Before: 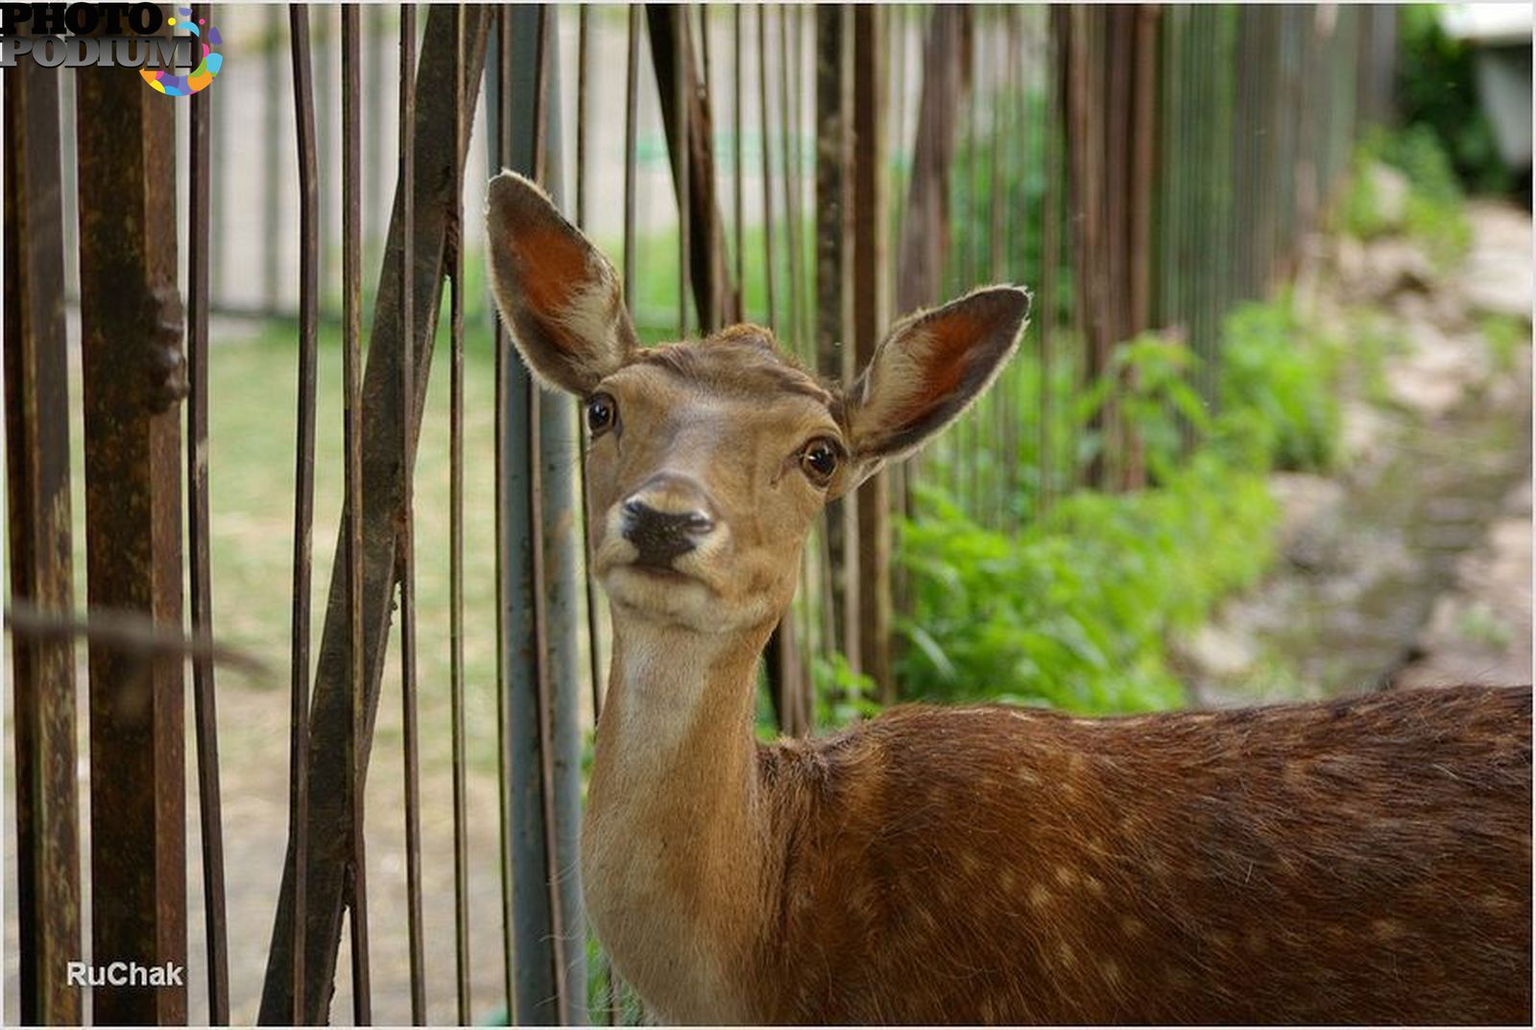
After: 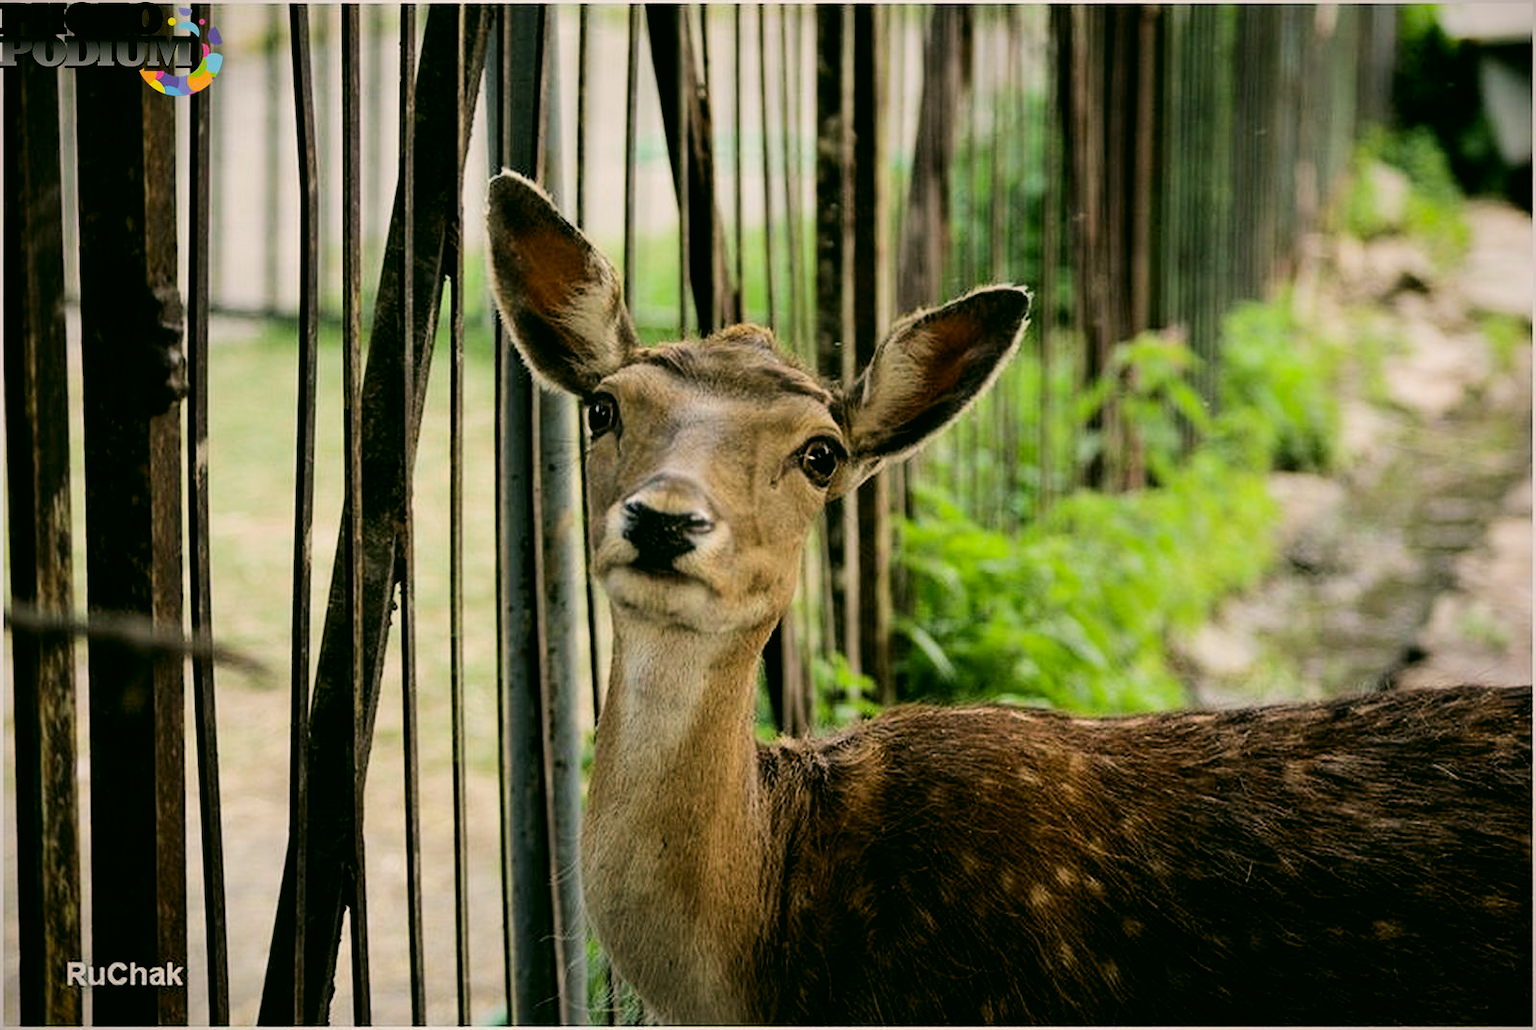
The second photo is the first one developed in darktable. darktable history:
tone equalizer: -8 EV -0.417 EV, -7 EV -0.389 EV, -6 EV -0.333 EV, -5 EV -0.222 EV, -3 EV 0.222 EV, -2 EV 0.333 EV, -1 EV 0.389 EV, +0 EV 0.417 EV, edges refinement/feathering 500, mask exposure compensation -1.57 EV, preserve details no
vignetting: fall-off start 88.53%, fall-off radius 44.2%, saturation 0.376, width/height ratio 1.161
color correction: highlights a* 4.02, highlights b* 4.98, shadows a* -7.55, shadows b* 4.98
filmic rgb: black relative exposure -5 EV, hardness 2.88, contrast 1.3, highlights saturation mix -30%
